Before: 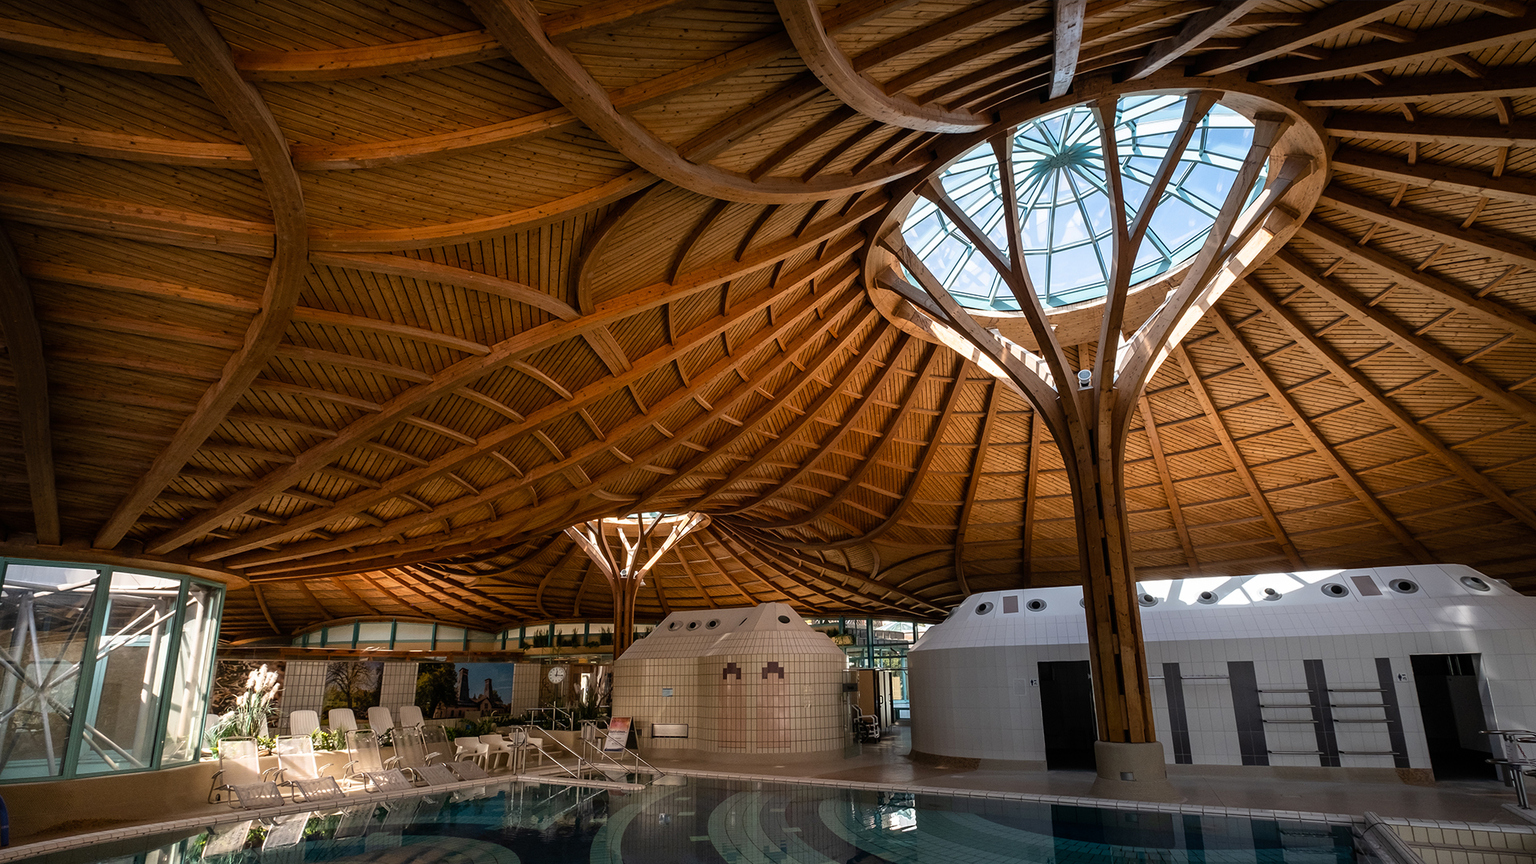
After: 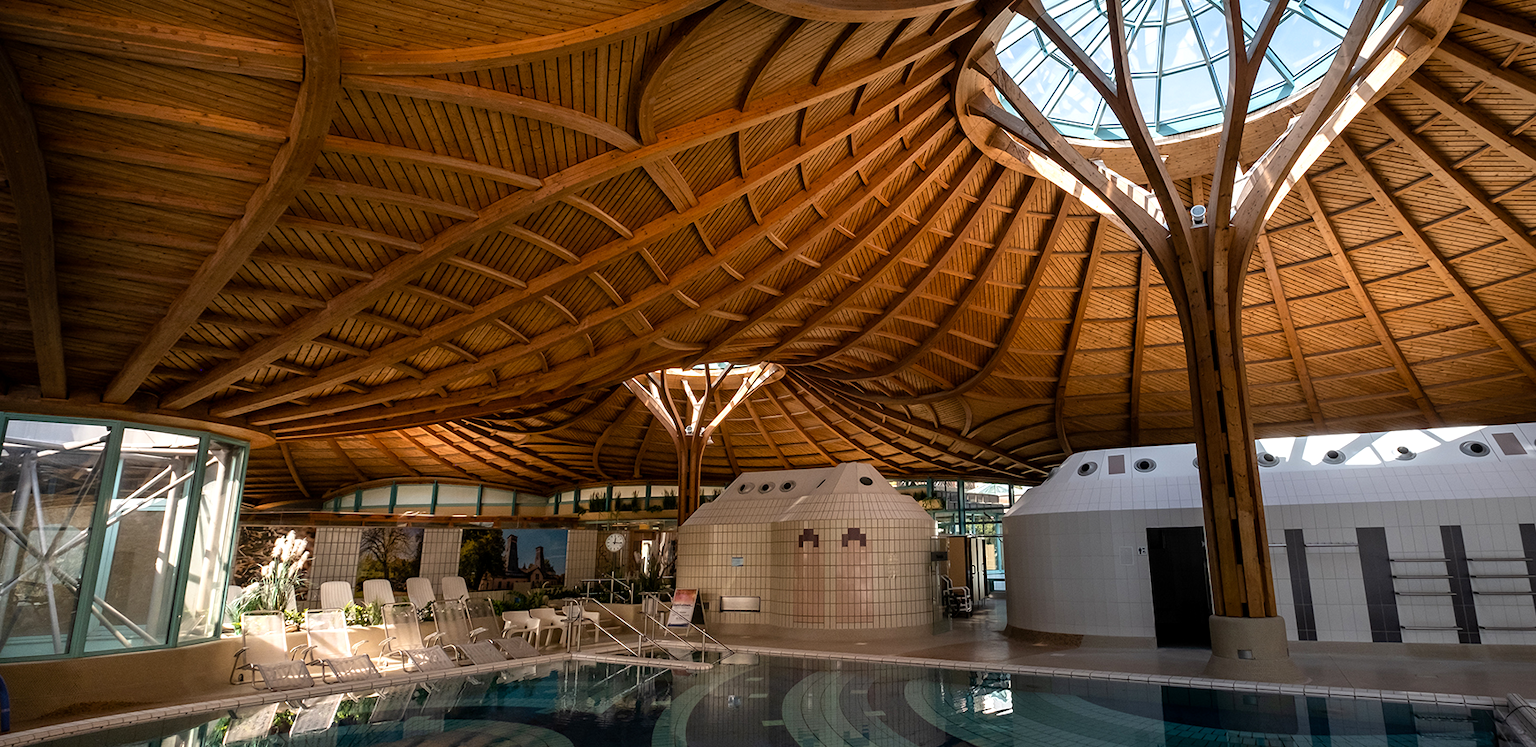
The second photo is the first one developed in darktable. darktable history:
crop: top 21.342%, right 9.449%, bottom 0.286%
exposure: black level correction 0.001, exposure 0.193 EV, compensate highlight preservation false
